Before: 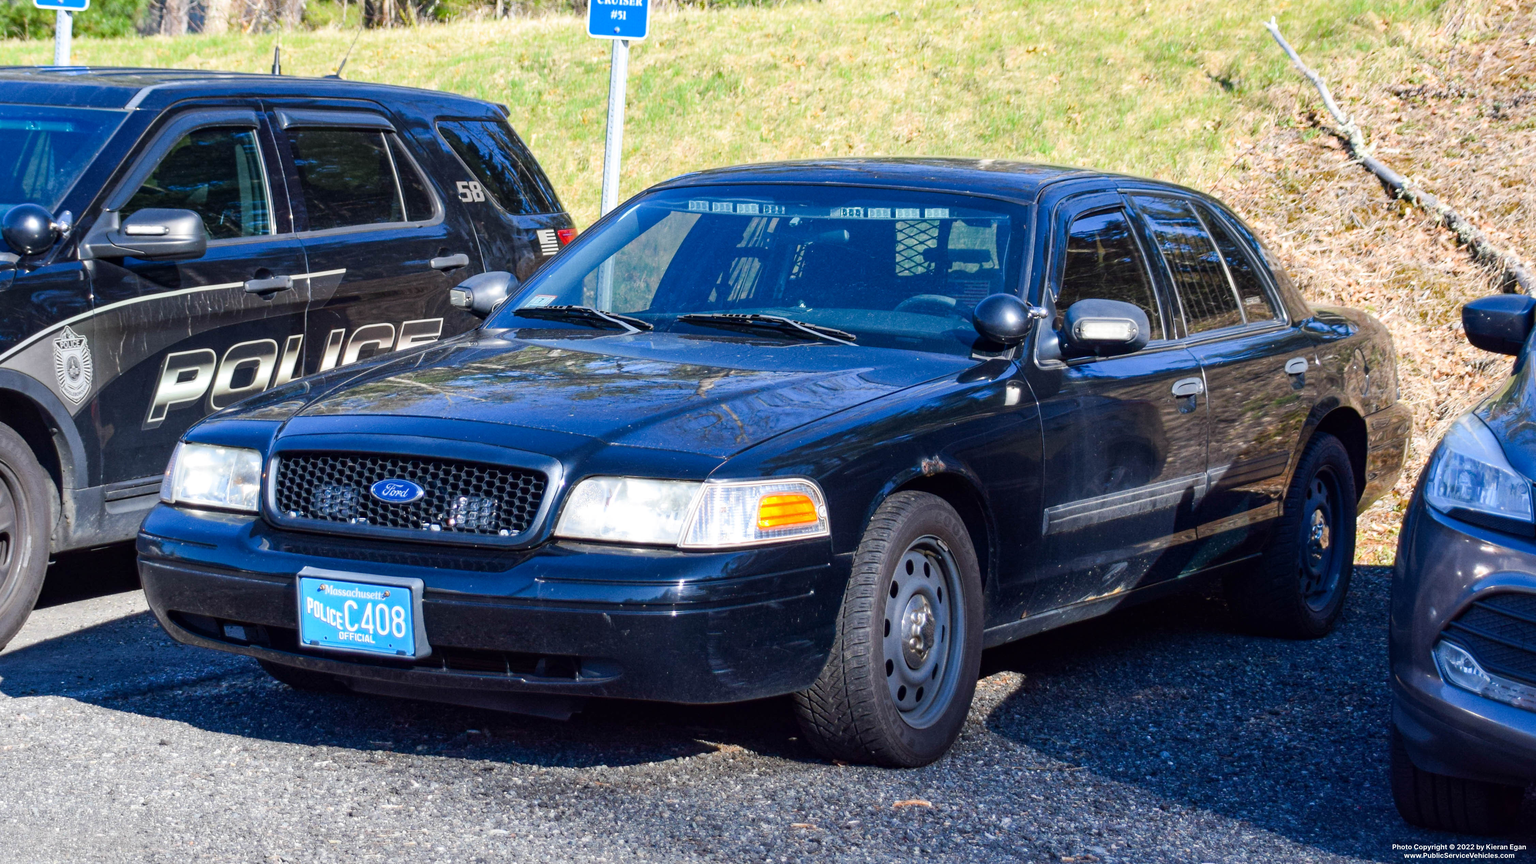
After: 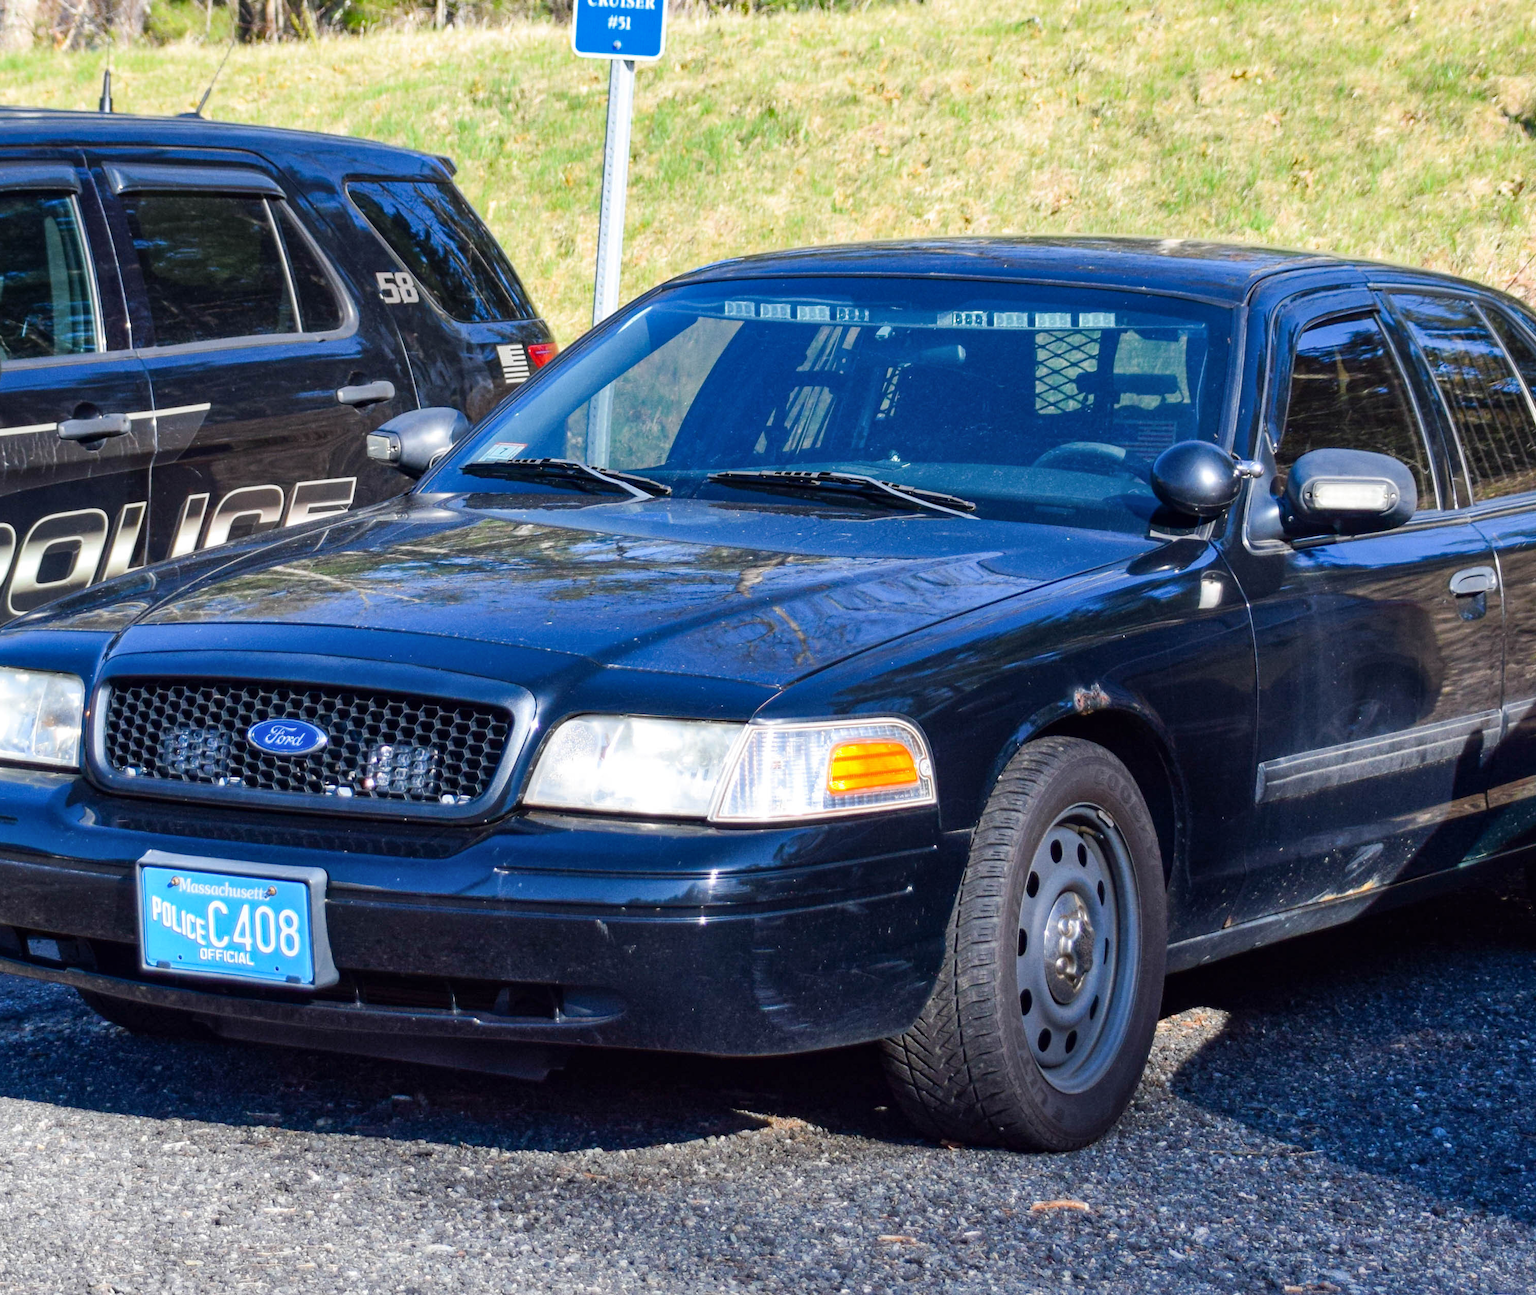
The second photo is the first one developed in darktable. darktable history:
crop and rotate: left 13.409%, right 19.924%
shadows and highlights: radius 125.46, shadows 30.51, highlights -30.51, low approximation 0.01, soften with gaussian
